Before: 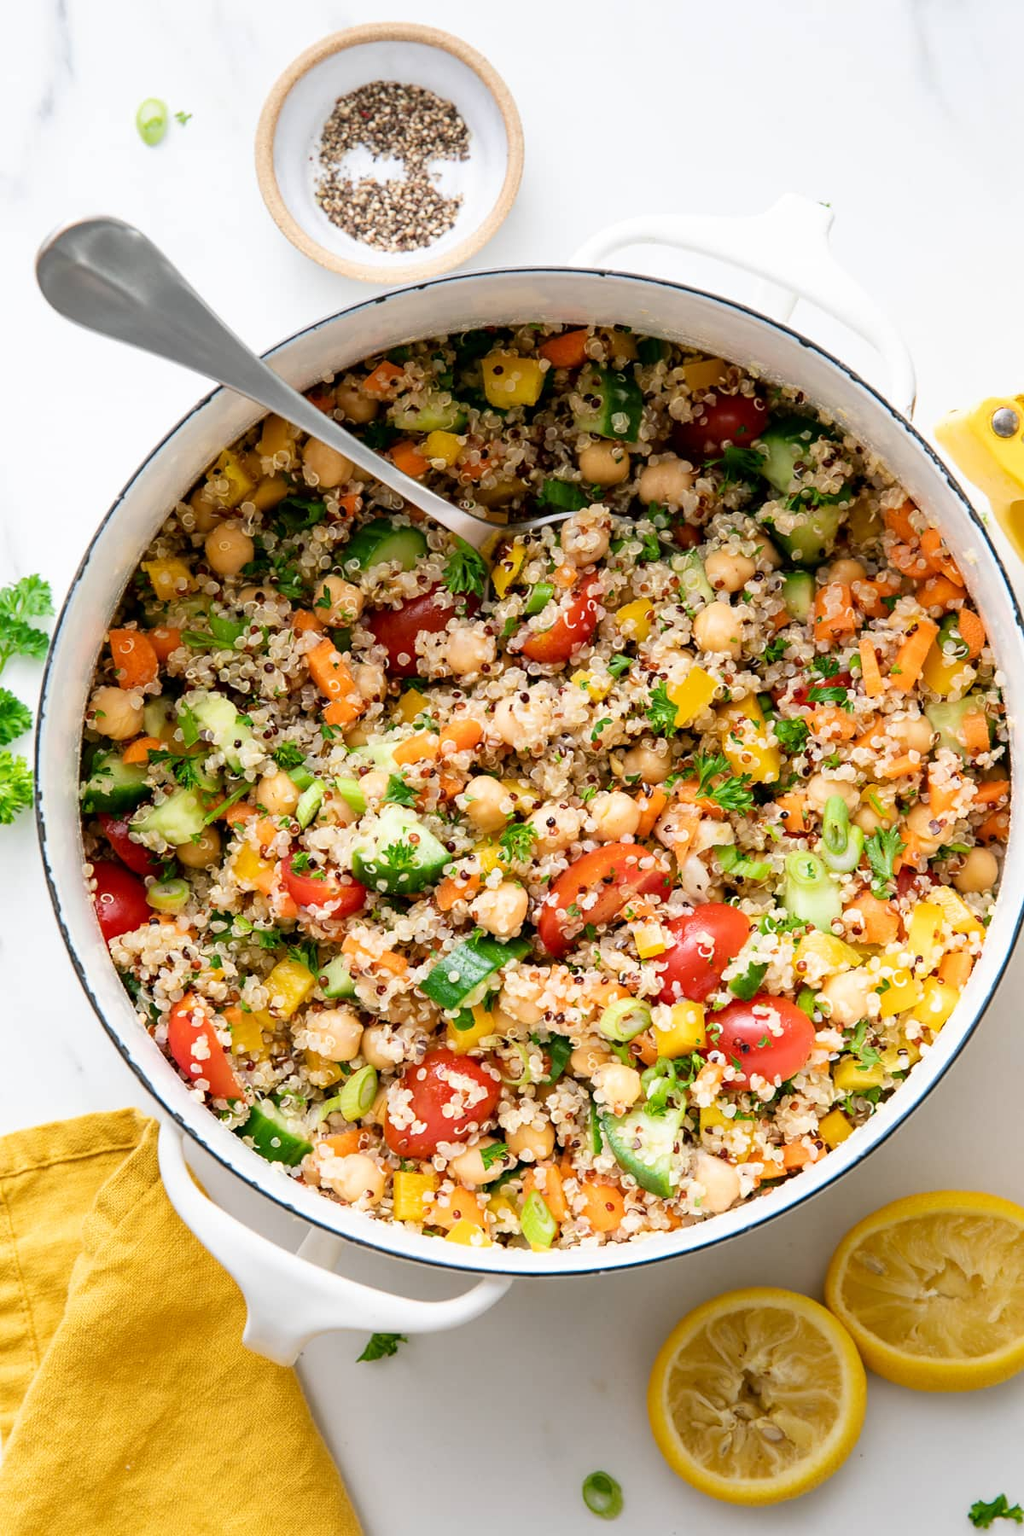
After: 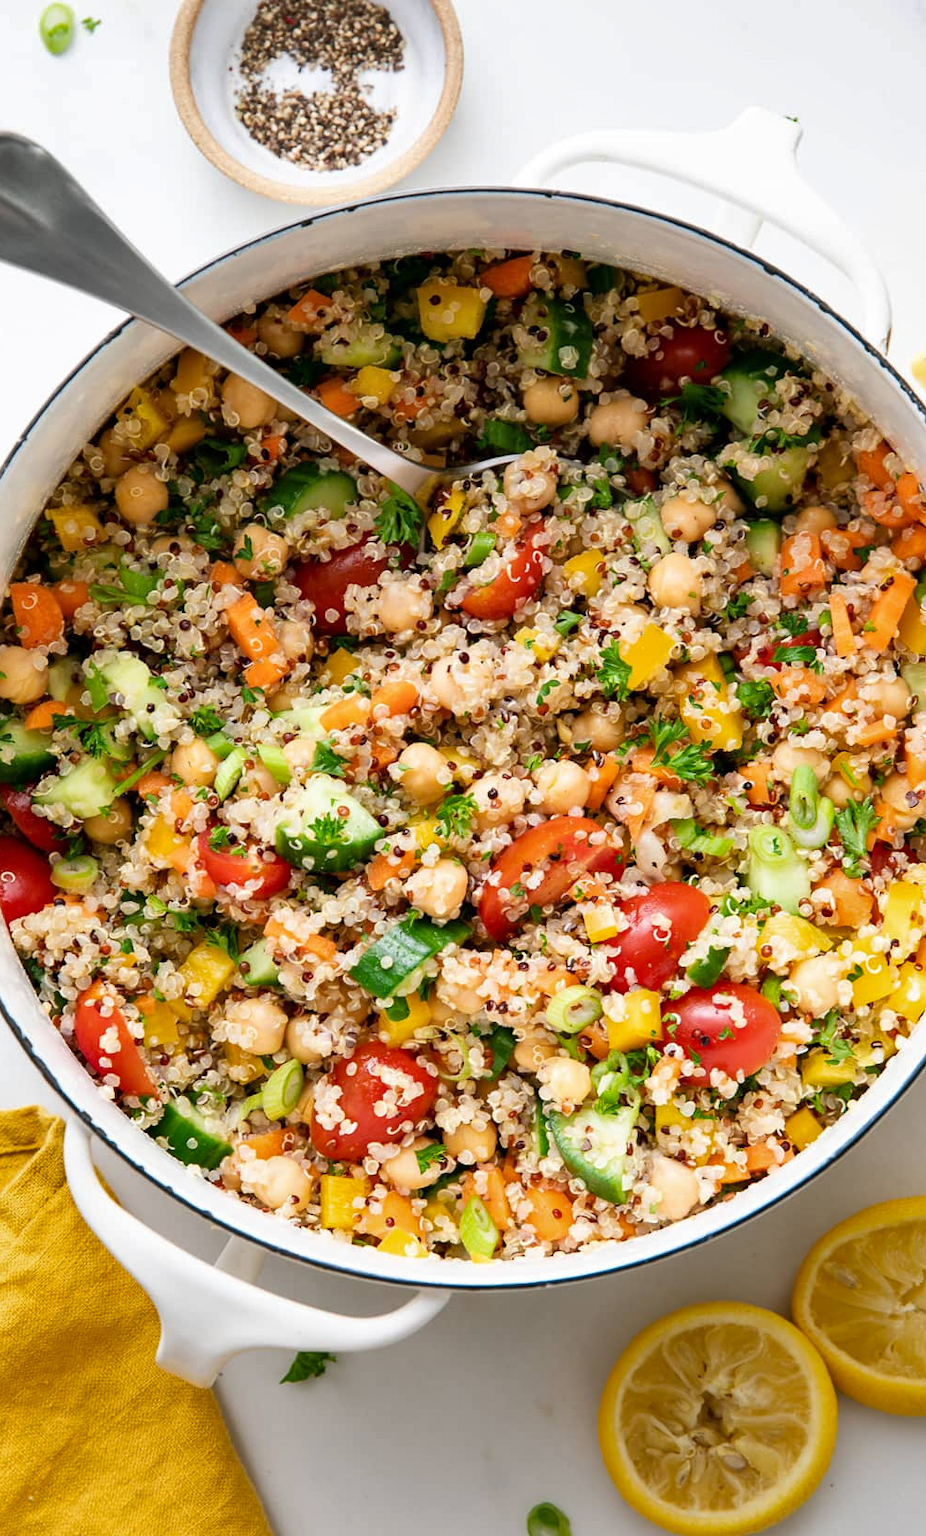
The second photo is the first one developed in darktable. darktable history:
shadows and highlights: soften with gaussian
crop: left 9.807%, top 6.259%, right 7.334%, bottom 2.177%
